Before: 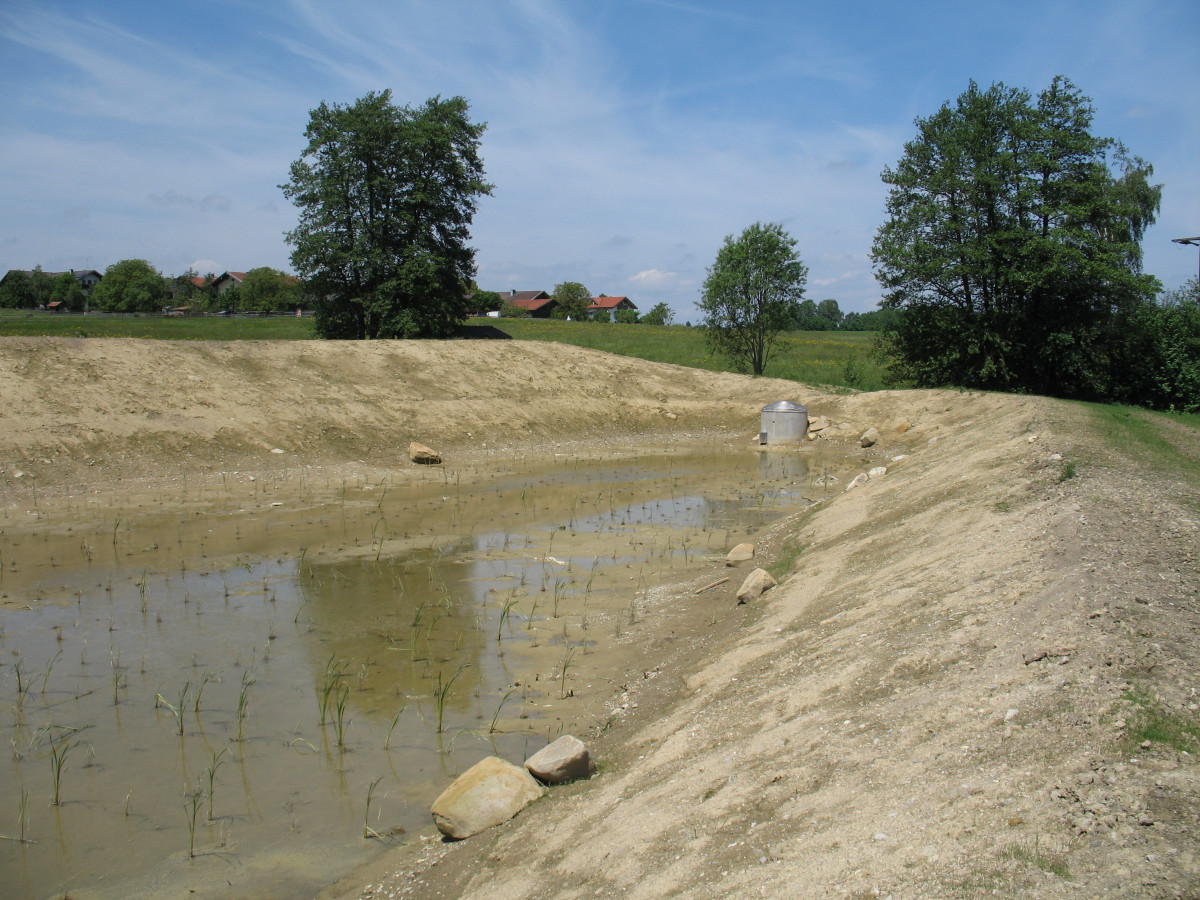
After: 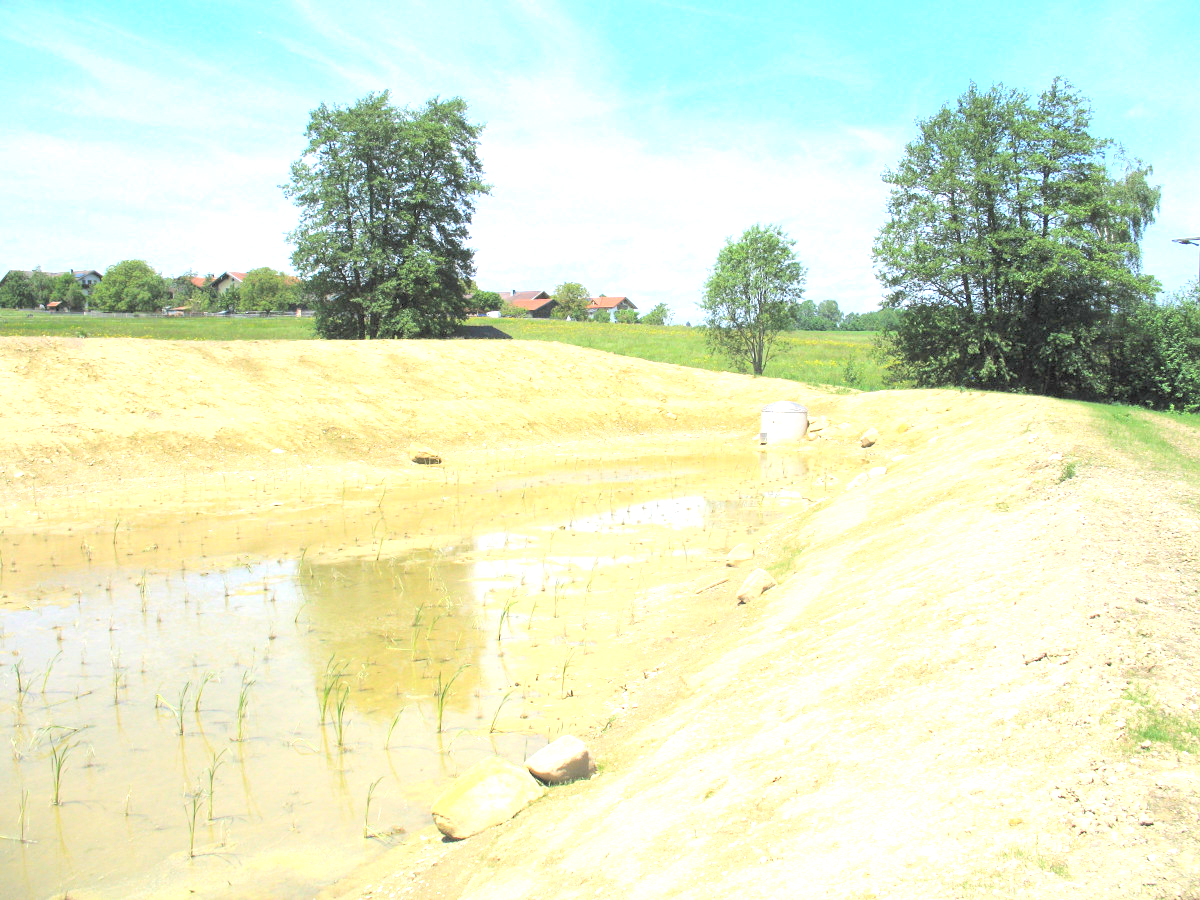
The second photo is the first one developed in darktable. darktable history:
contrast brightness saturation: contrast 0.1, brightness 0.3, saturation 0.14
exposure: exposure 2 EV, compensate exposure bias true, compensate highlight preservation false
